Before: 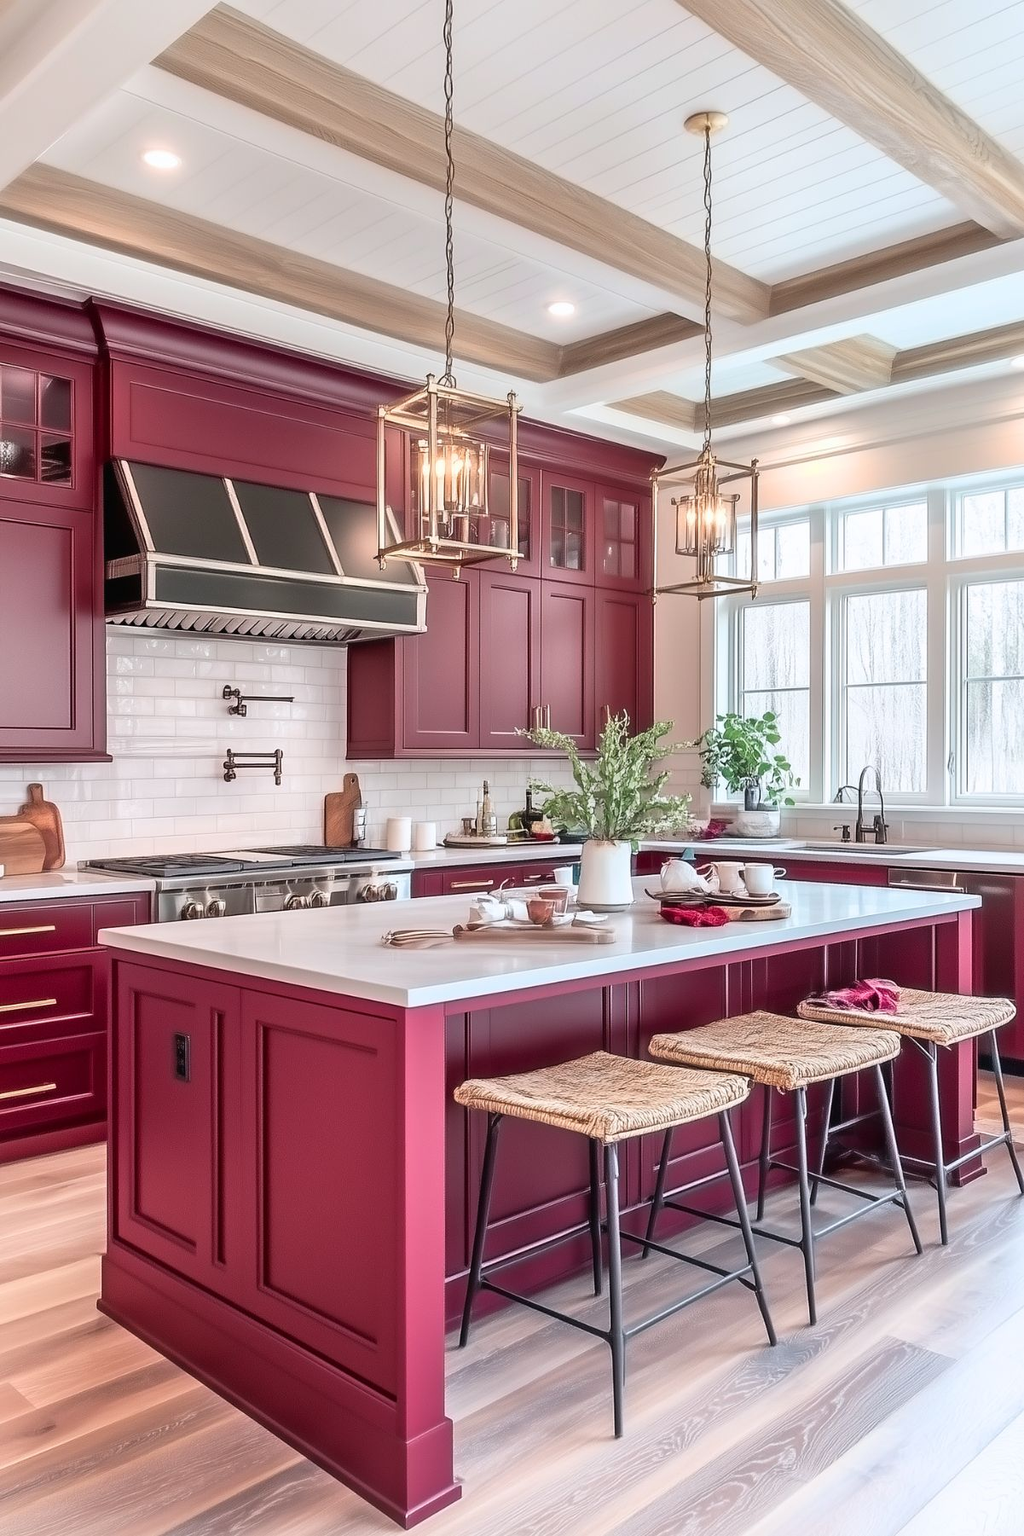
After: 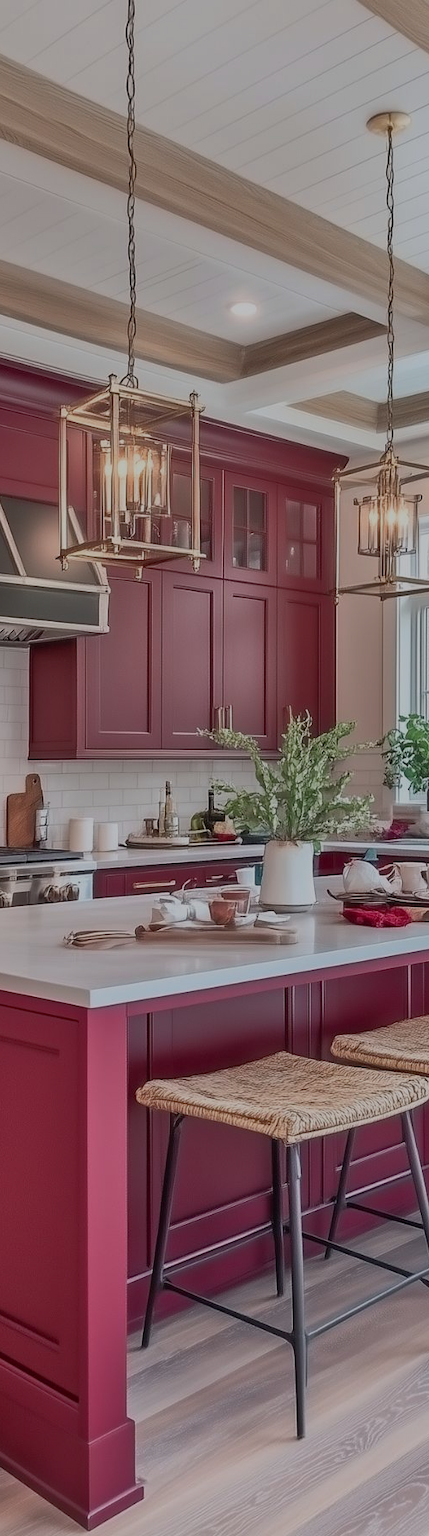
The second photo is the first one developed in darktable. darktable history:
tone equalizer: -8 EV -0.019 EV, -7 EV 0.045 EV, -6 EV -0.007 EV, -5 EV 0.004 EV, -4 EV -0.052 EV, -3 EV -0.238 EV, -2 EV -0.651 EV, -1 EV -0.963 EV, +0 EV -0.977 EV
crop: left 31.113%, right 26.991%
